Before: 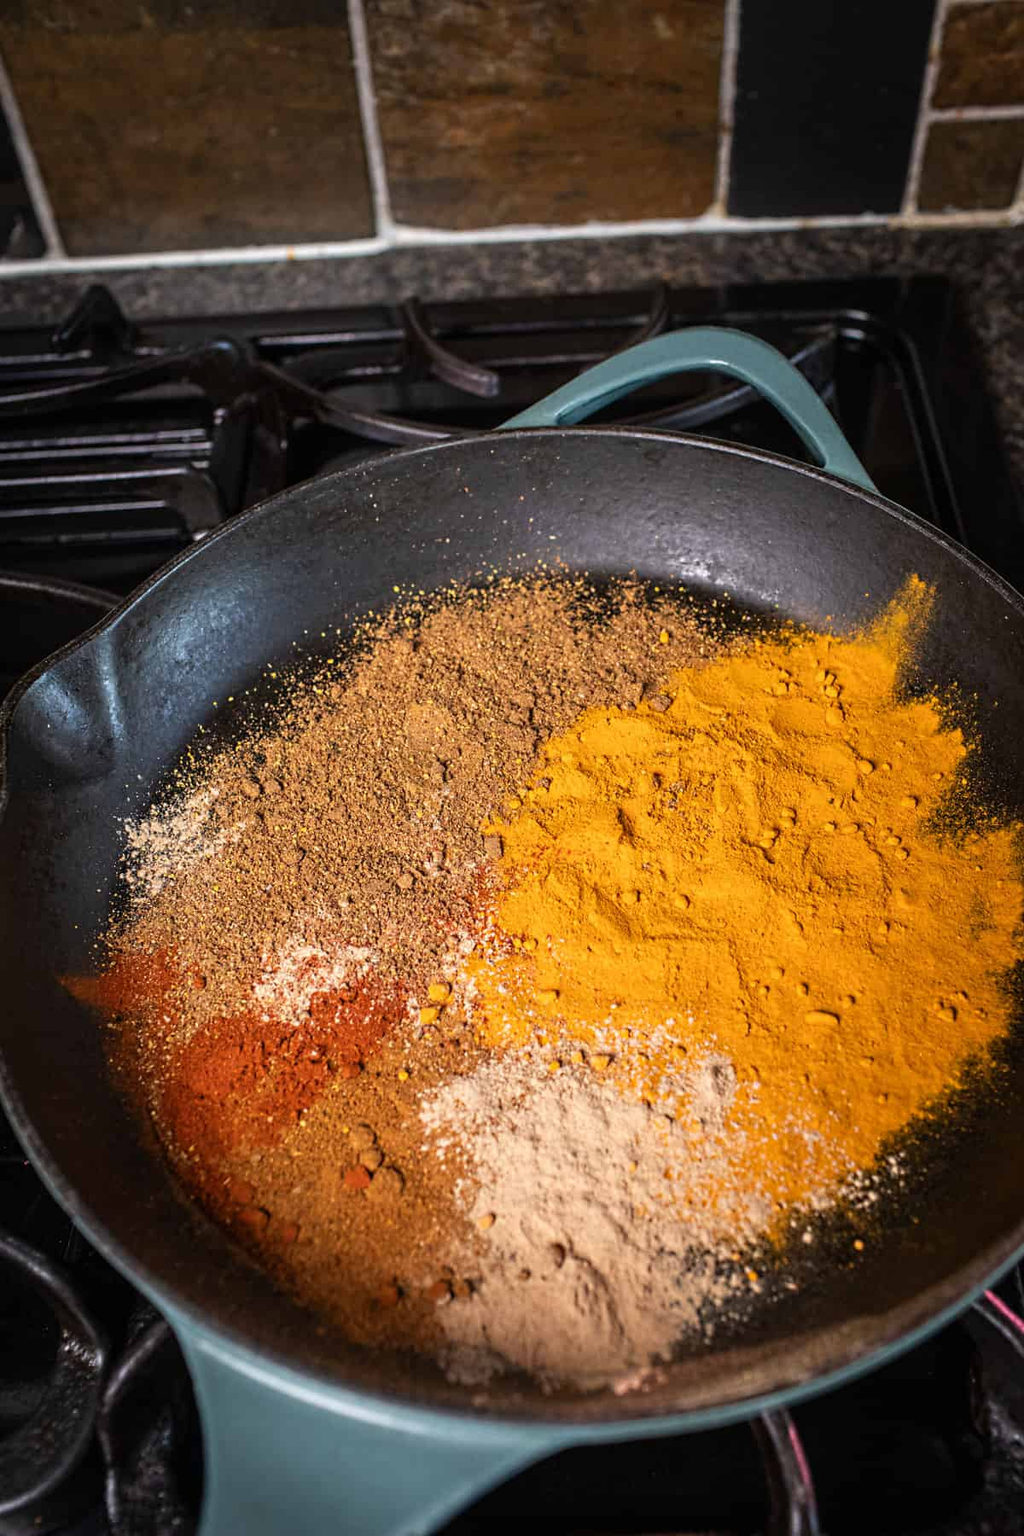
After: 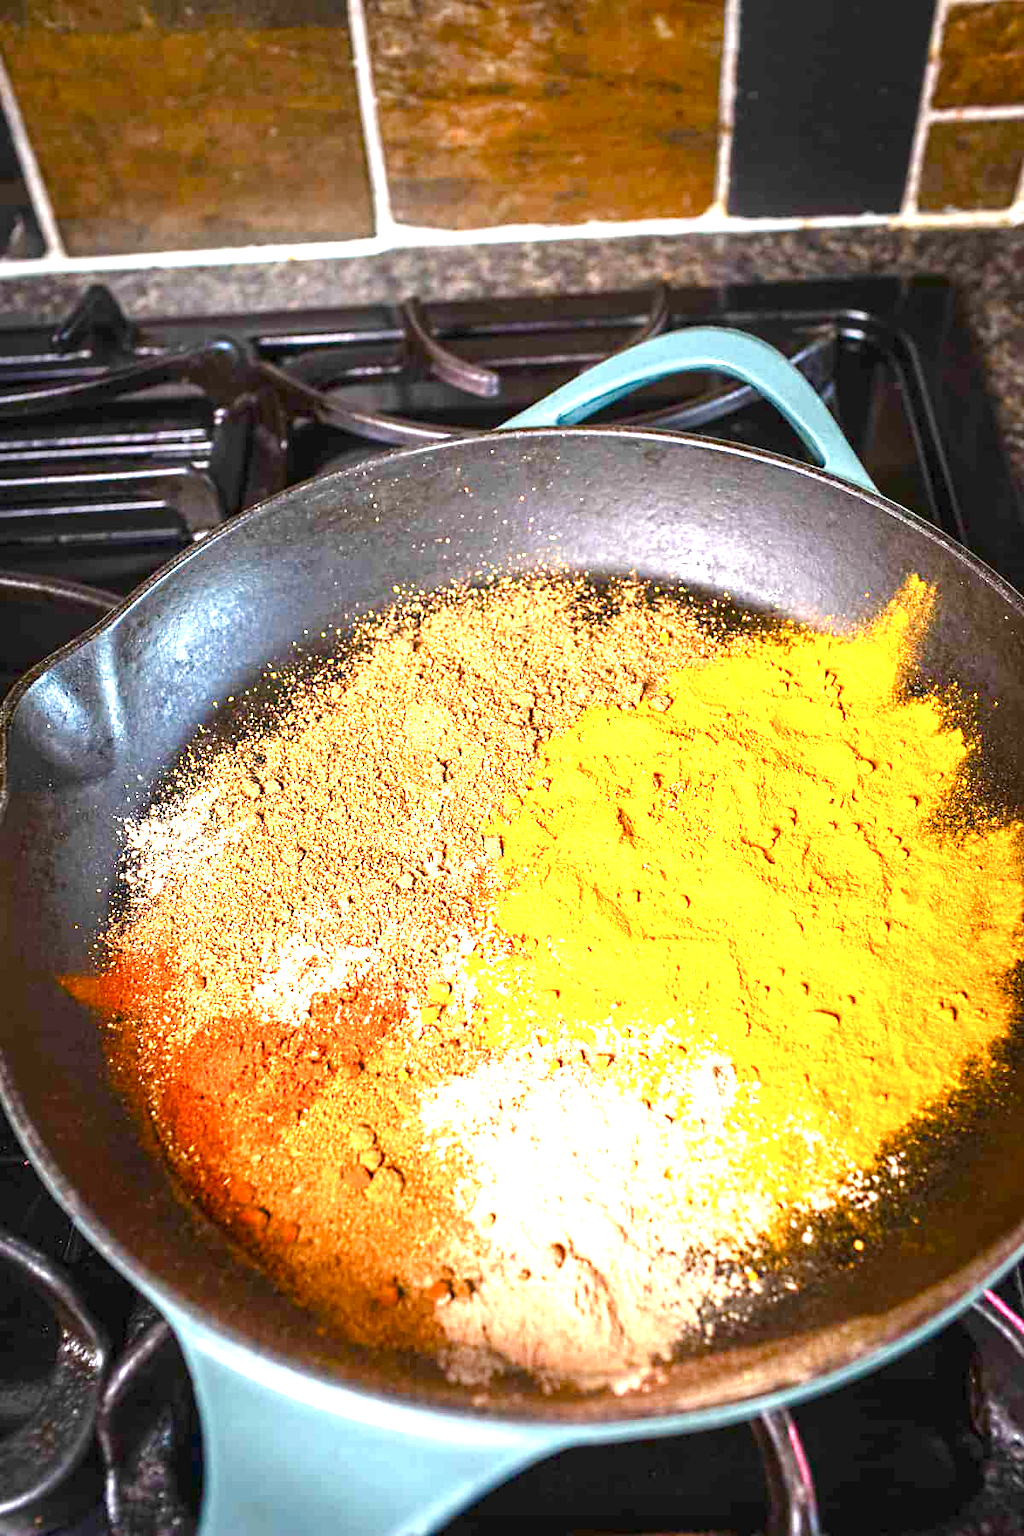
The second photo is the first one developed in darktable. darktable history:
color balance rgb: perceptual saturation grading › global saturation 24.413%, perceptual saturation grading › highlights -24.044%, perceptual saturation grading › mid-tones 24.353%, perceptual saturation grading › shadows 39.231%
exposure: black level correction 0, exposure 2.123 EV, compensate highlight preservation false
